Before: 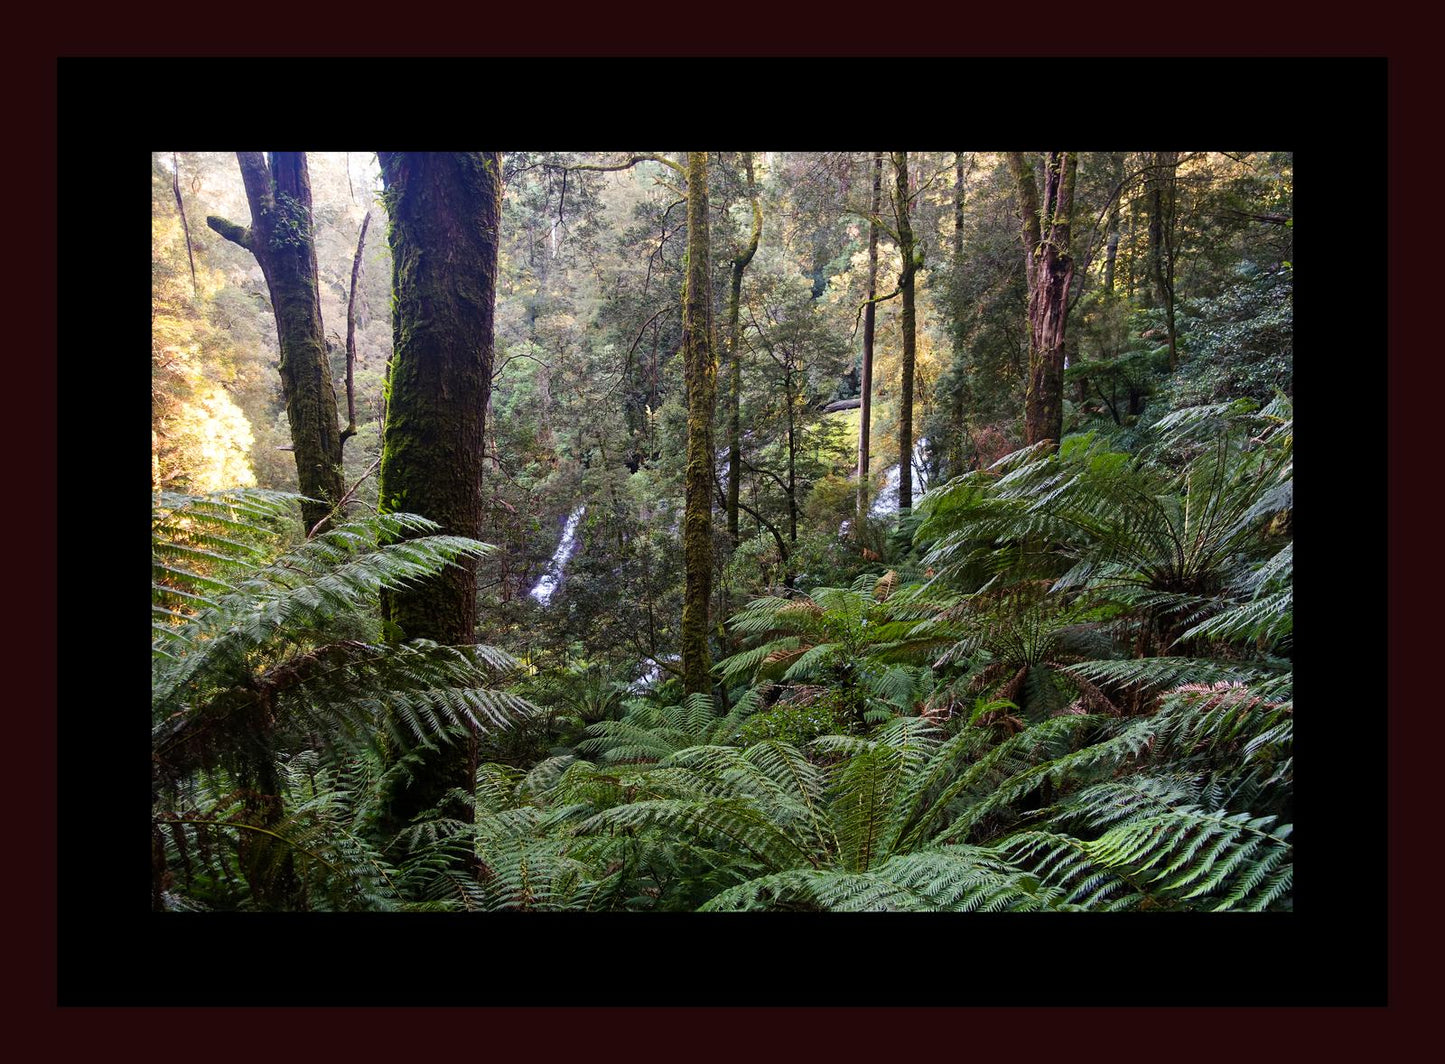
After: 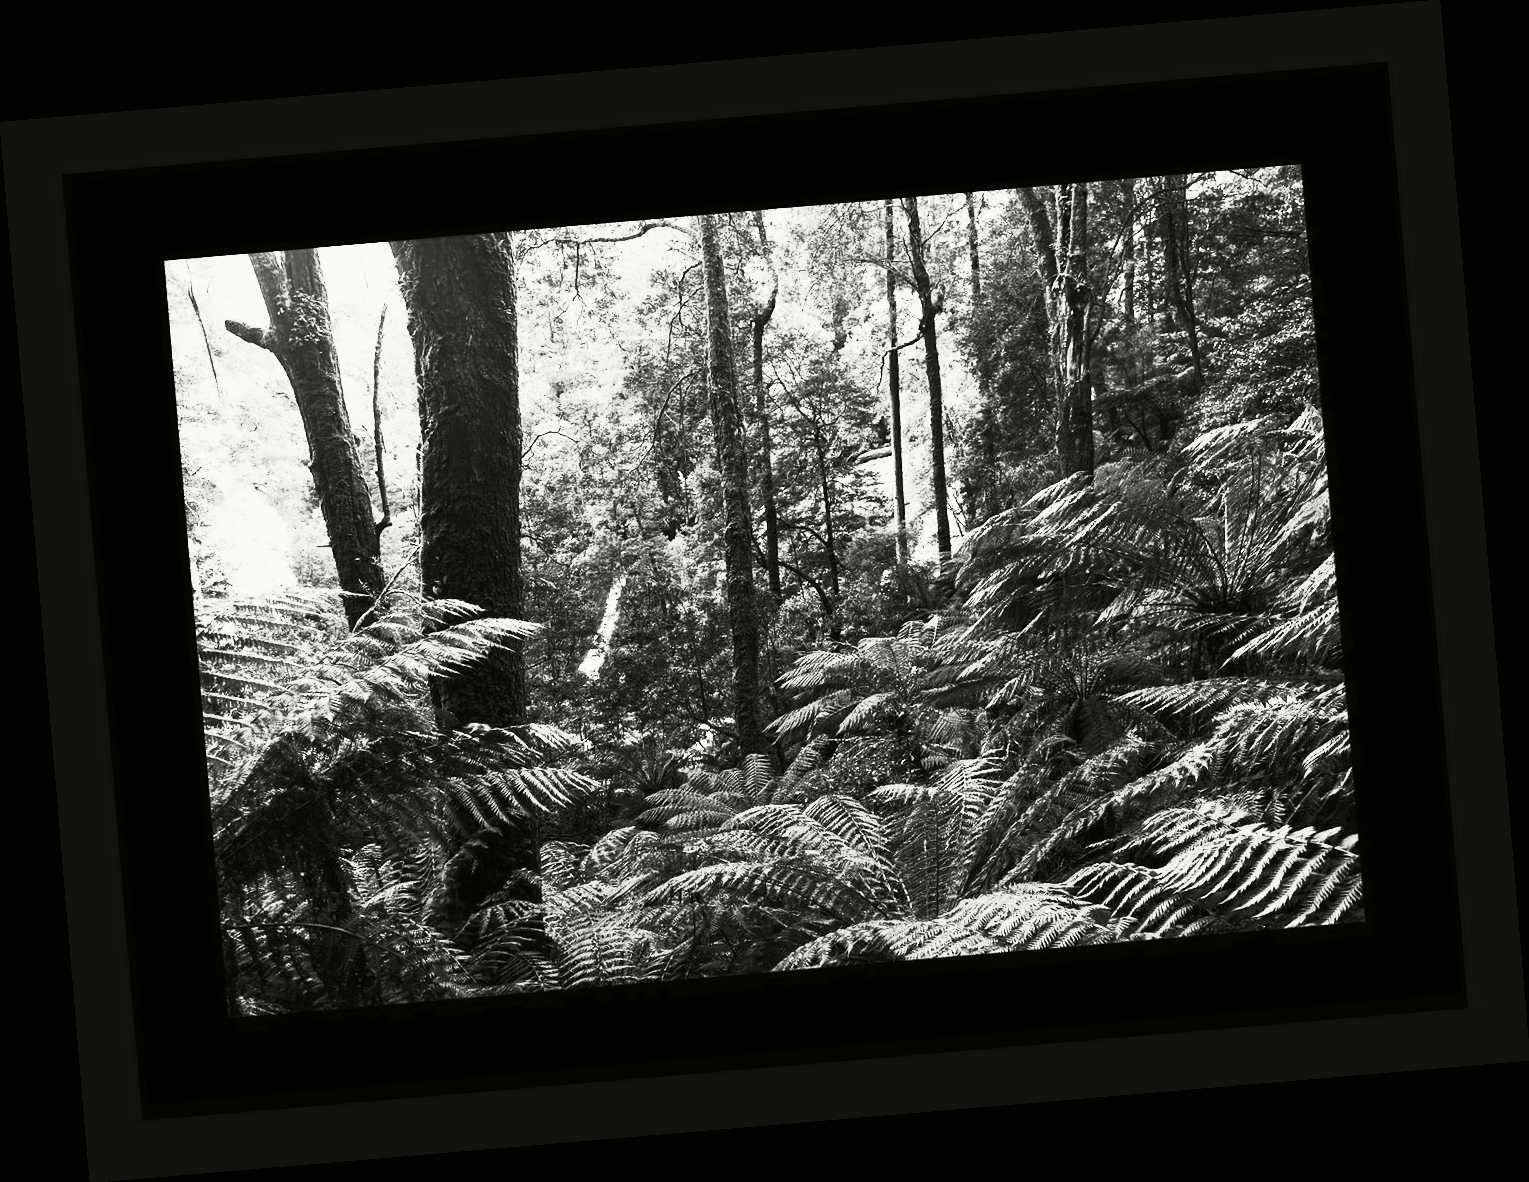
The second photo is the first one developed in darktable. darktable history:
contrast brightness saturation: contrast 0.83, brightness 0.59, saturation 0.59
color calibration: output gray [0.22, 0.42, 0.37, 0], gray › normalize channels true, illuminant same as pipeline (D50), adaptation XYZ, x 0.346, y 0.359, gamut compression 0
color contrast: green-magenta contrast 0.85, blue-yellow contrast 1.25, unbound 0
color zones: curves: ch0 [(0, 0.559) (0.153, 0.551) (0.229, 0.5) (0.429, 0.5) (0.571, 0.5) (0.714, 0.5) (0.857, 0.5) (1, 0.559)]; ch1 [(0, 0.417) (0.112, 0.336) (0.213, 0.26) (0.429, 0.34) (0.571, 0.35) (0.683, 0.331) (0.857, 0.344) (1, 0.417)]
tone curve: curves: ch0 [(0, 0.006) (0.037, 0.022) (0.123, 0.105) (0.19, 0.173) (0.277, 0.279) (0.474, 0.517) (0.597, 0.662) (0.687, 0.774) (0.855, 0.891) (1, 0.982)]; ch1 [(0, 0) (0.243, 0.245) (0.422, 0.415) (0.493, 0.498) (0.508, 0.503) (0.531, 0.55) (0.551, 0.582) (0.626, 0.672) (0.694, 0.732) (1, 1)]; ch2 [(0, 0) (0.249, 0.216) (0.356, 0.329) (0.424, 0.442) (0.476, 0.477) (0.498, 0.503) (0.517, 0.524) (0.532, 0.547) (0.562, 0.592) (0.614, 0.657) (0.706, 0.748) (0.808, 0.809) (0.991, 0.968)], color space Lab, independent channels, preserve colors none
rotate and perspective: rotation -4.86°, automatic cropping off
